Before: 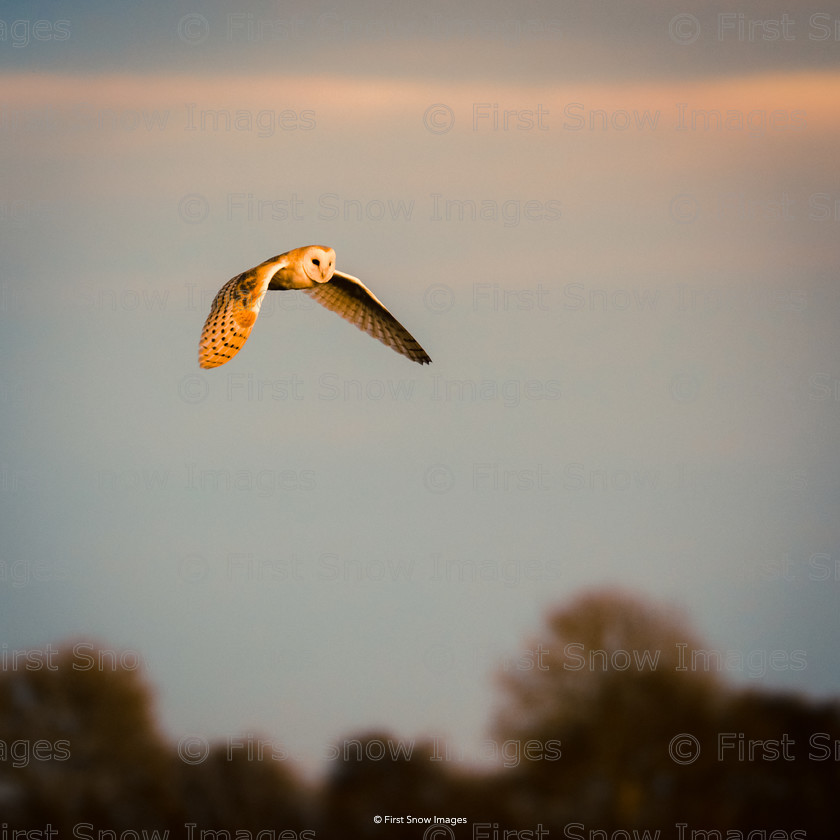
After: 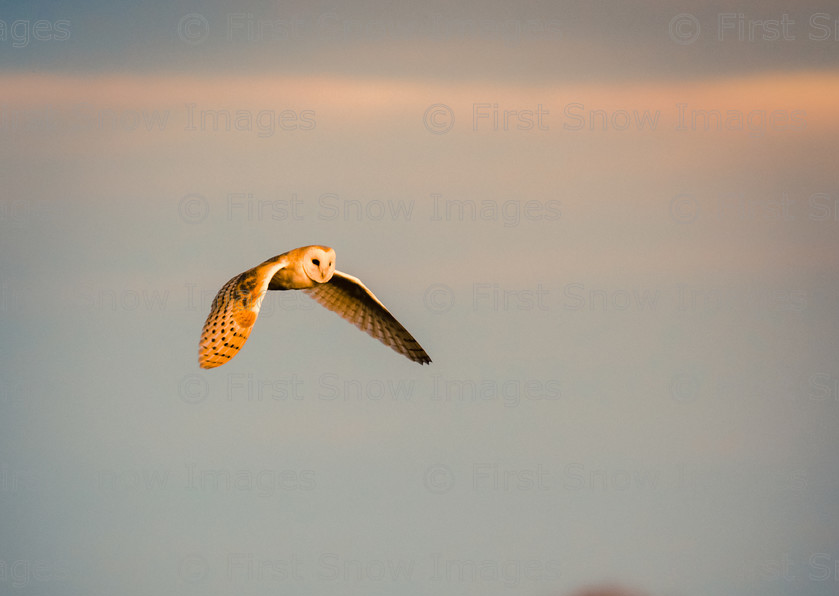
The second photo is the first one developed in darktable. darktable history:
crop: right 0%, bottom 29.03%
